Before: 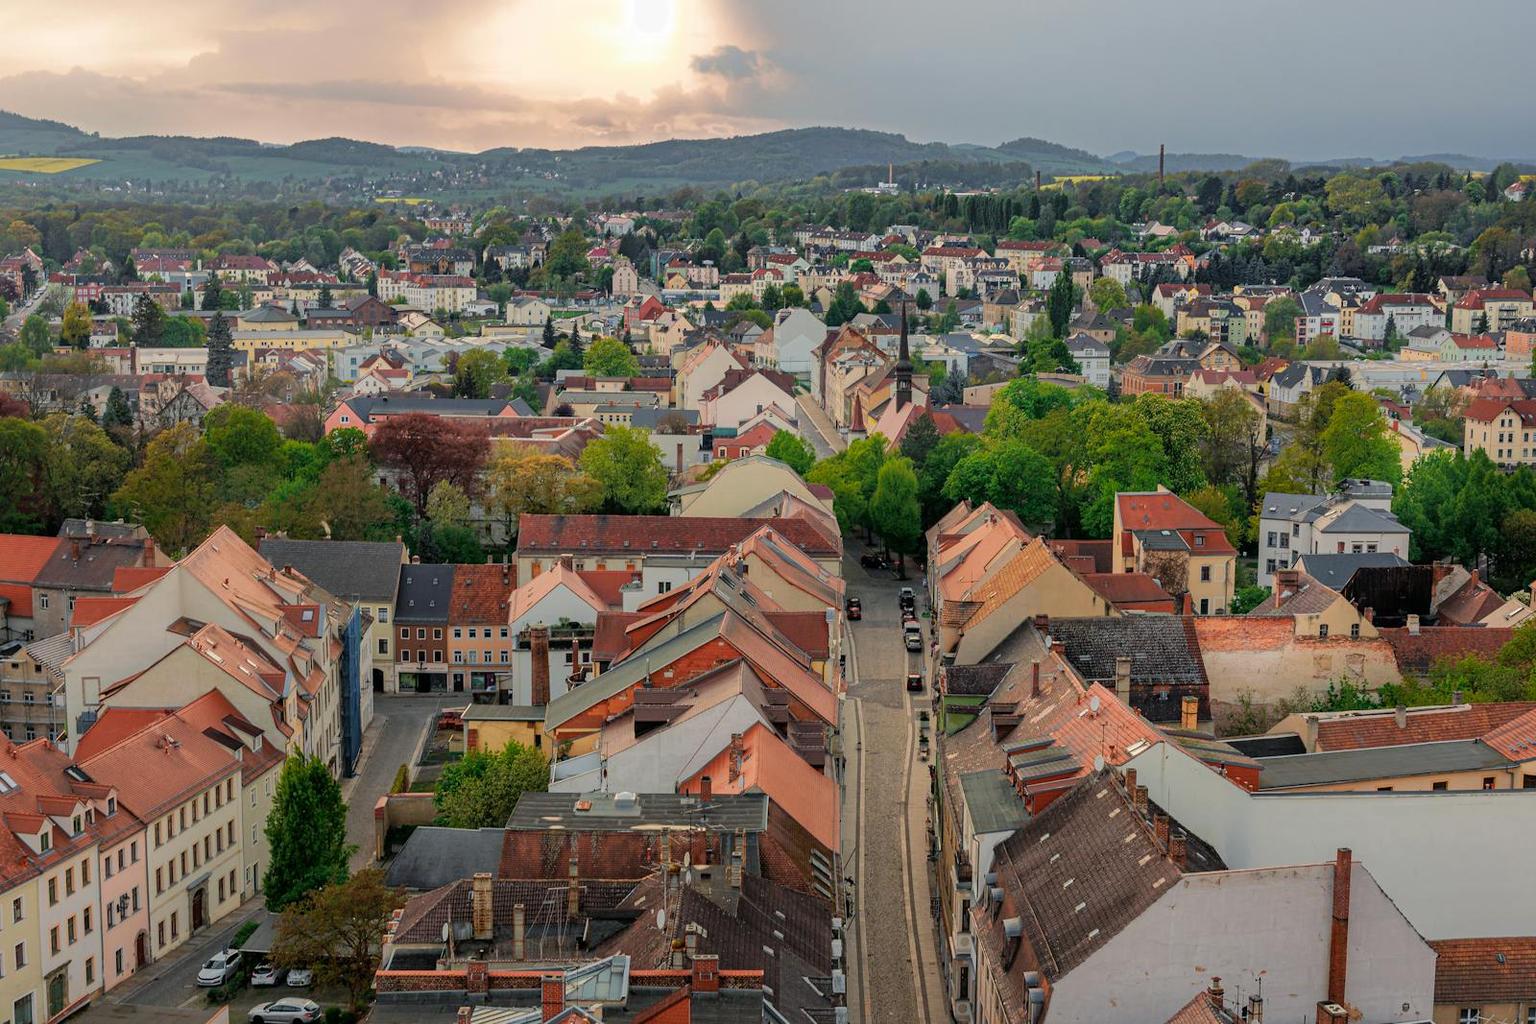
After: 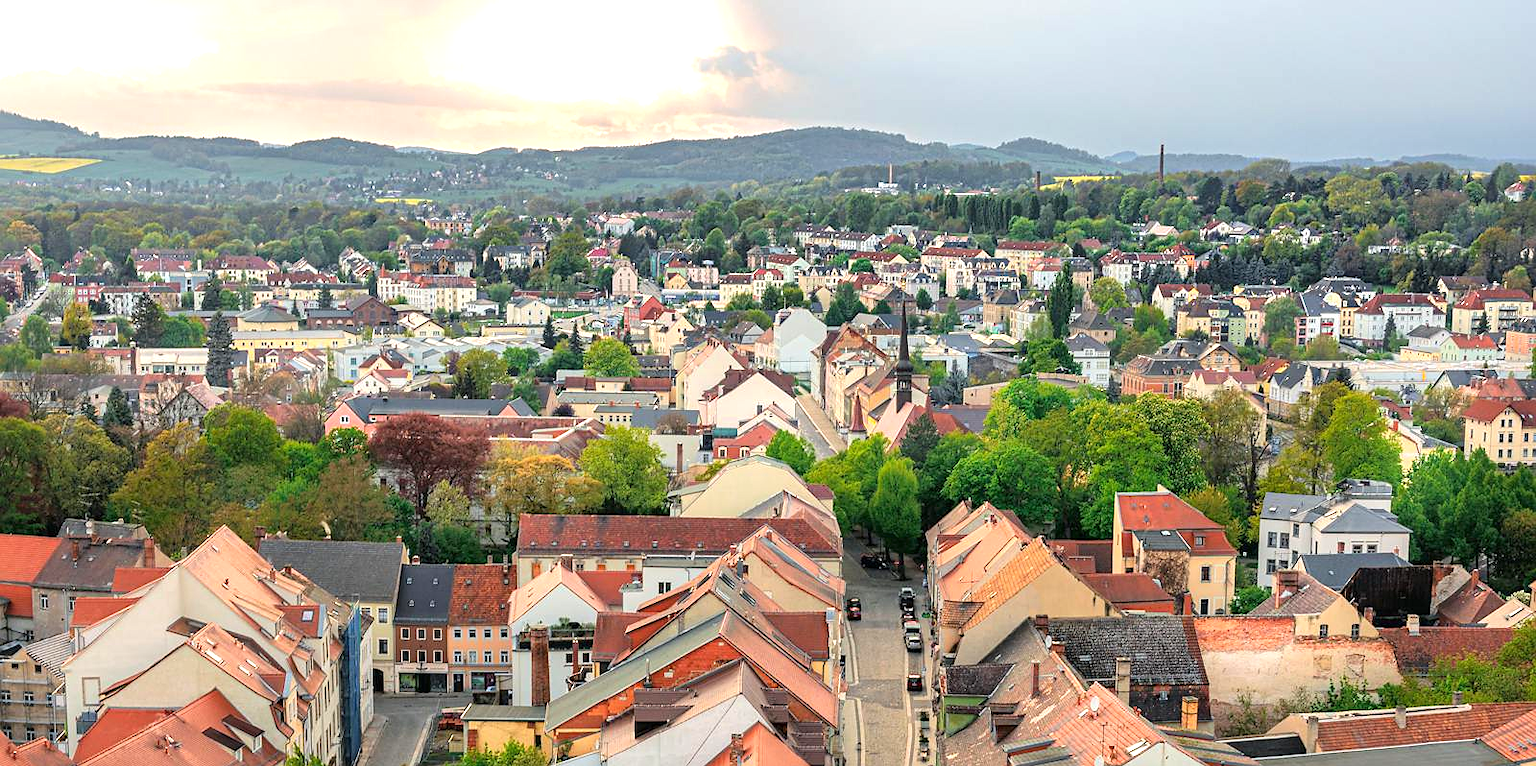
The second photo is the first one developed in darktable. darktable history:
crop: bottom 24.967%
exposure: black level correction 0, exposure 1 EV, compensate exposure bias true, compensate highlight preservation false
sharpen: radius 1
